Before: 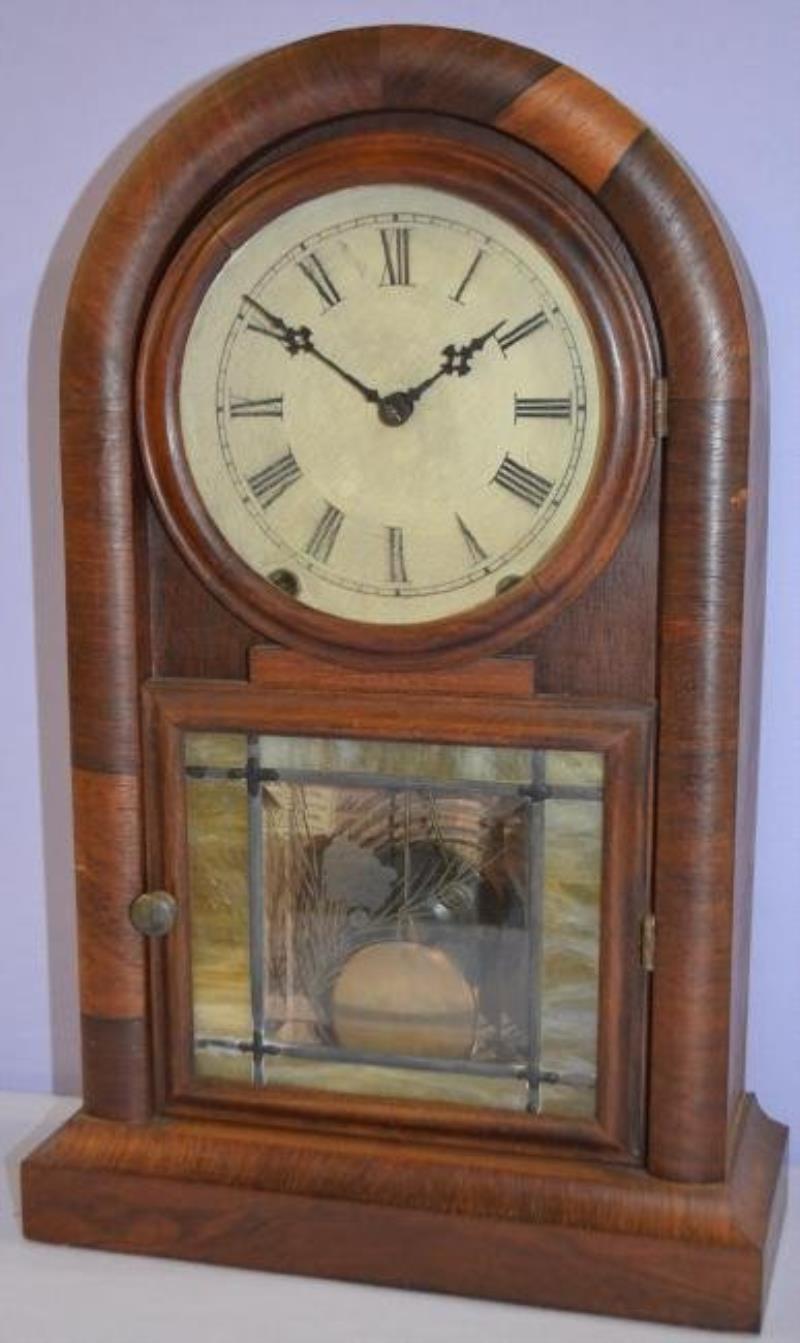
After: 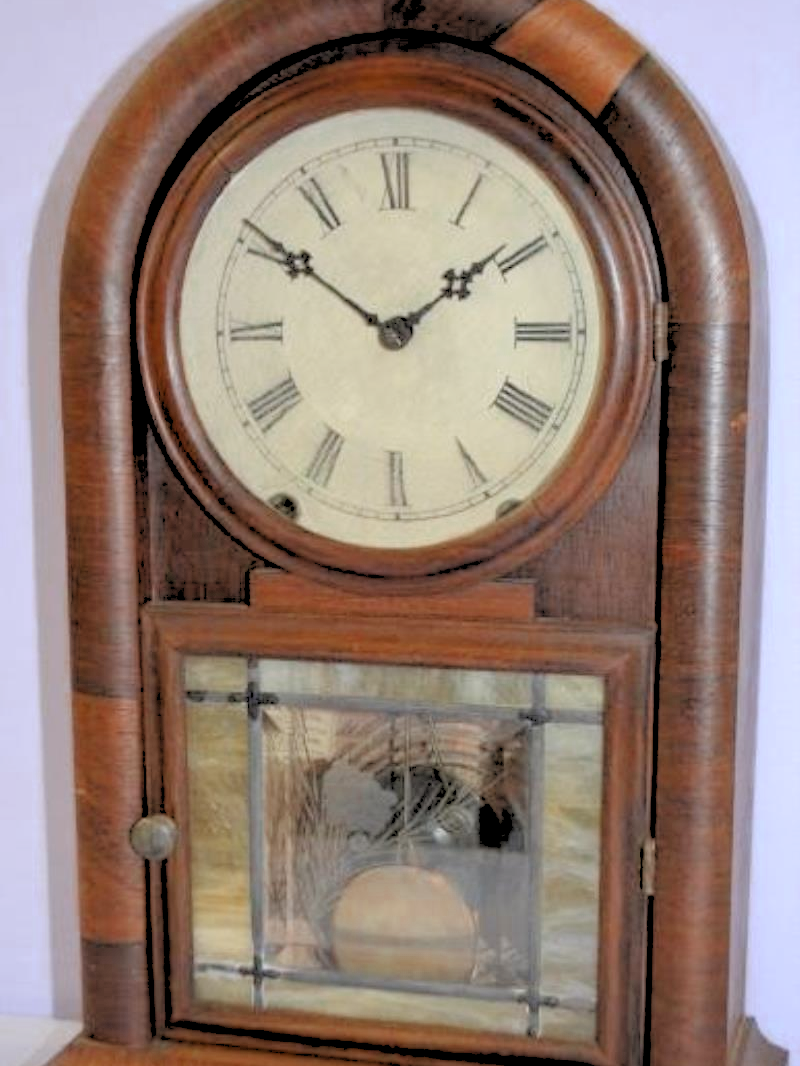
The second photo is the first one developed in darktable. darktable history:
color zones: curves: ch0 [(0, 0.5) (0.125, 0.4) (0.25, 0.5) (0.375, 0.4) (0.5, 0.4) (0.625, 0.6) (0.75, 0.6) (0.875, 0.5)]; ch1 [(0, 0.35) (0.125, 0.45) (0.25, 0.35) (0.375, 0.35) (0.5, 0.35) (0.625, 0.35) (0.75, 0.45) (0.875, 0.35)]; ch2 [(0, 0.6) (0.125, 0.5) (0.25, 0.5) (0.375, 0.6) (0.5, 0.6) (0.625, 0.5) (0.75, 0.5) (0.875, 0.5)]
crop and rotate: top 5.667%, bottom 14.937%
rgb levels: levels [[0.027, 0.429, 0.996], [0, 0.5, 1], [0, 0.5, 1]]
